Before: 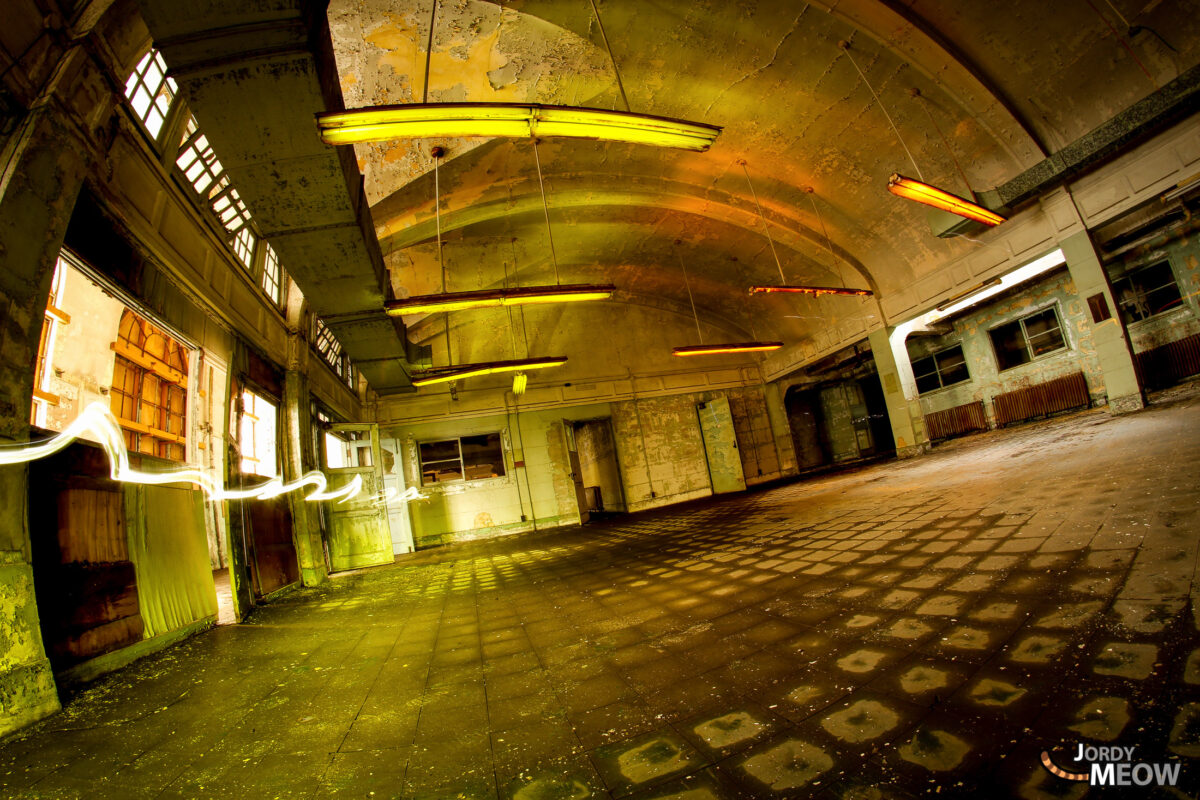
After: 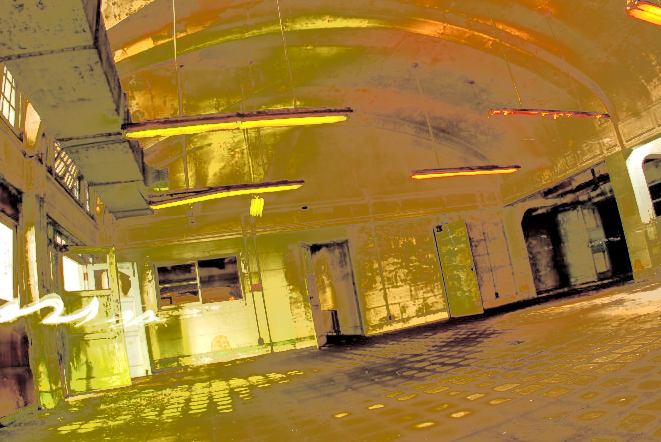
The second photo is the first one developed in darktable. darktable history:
crop and rotate: left 21.993%, top 22.129%, right 22.895%, bottom 22.61%
local contrast: mode bilateral grid, contrast 25, coarseness 50, detail 122%, midtone range 0.2
tone curve: curves: ch0 [(0, 0) (0.003, 0.011) (0.011, 0.043) (0.025, 0.133) (0.044, 0.226) (0.069, 0.303) (0.1, 0.371) (0.136, 0.429) (0.177, 0.482) (0.224, 0.516) (0.277, 0.539) (0.335, 0.535) (0.399, 0.517) (0.468, 0.498) (0.543, 0.523) (0.623, 0.655) (0.709, 0.83) (0.801, 0.827) (0.898, 0.89) (1, 1)], color space Lab, independent channels, preserve colors none
